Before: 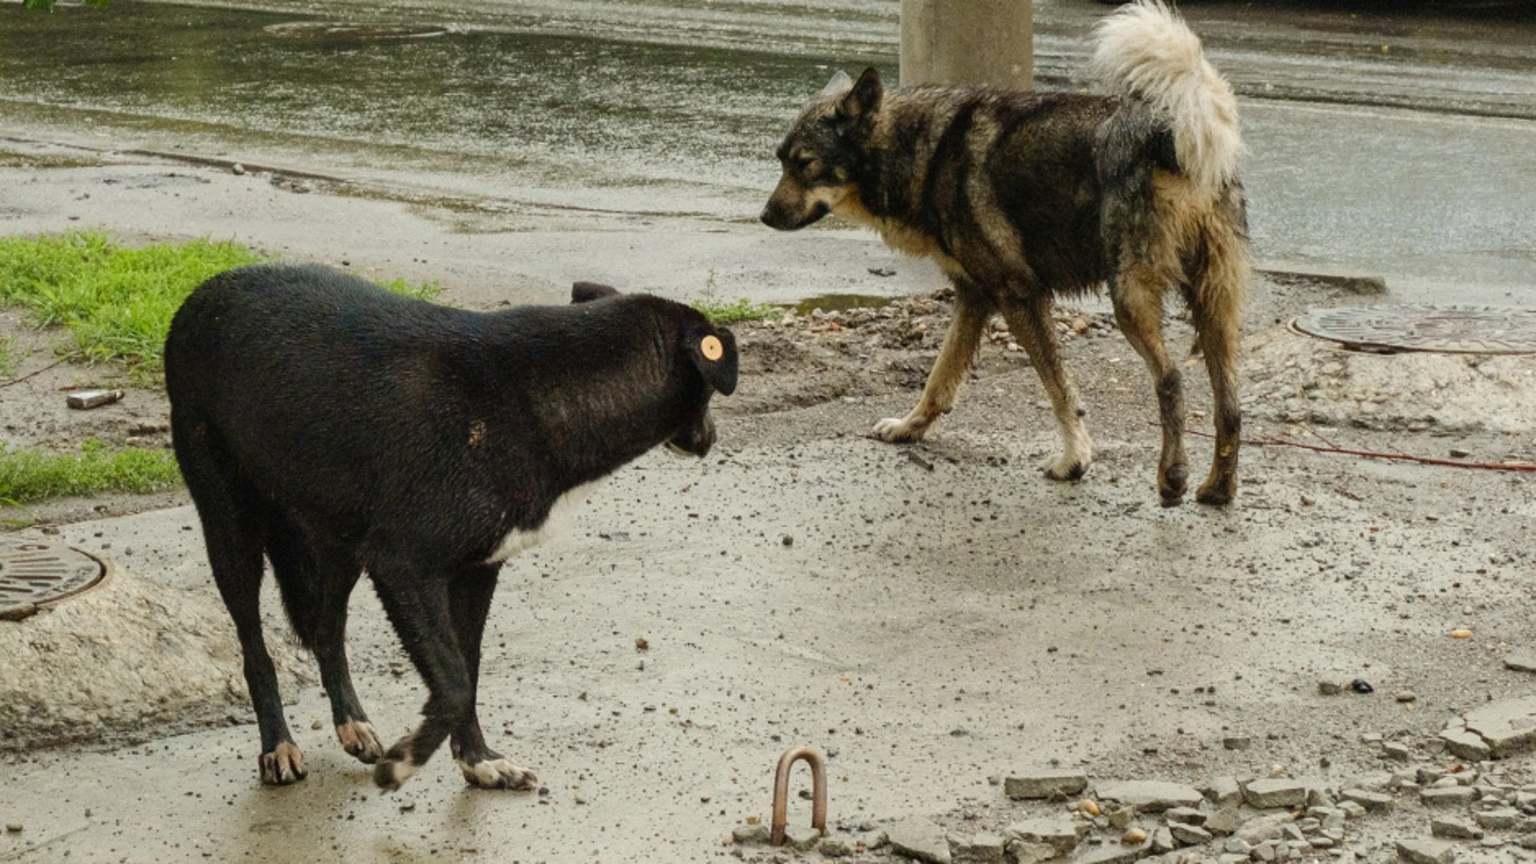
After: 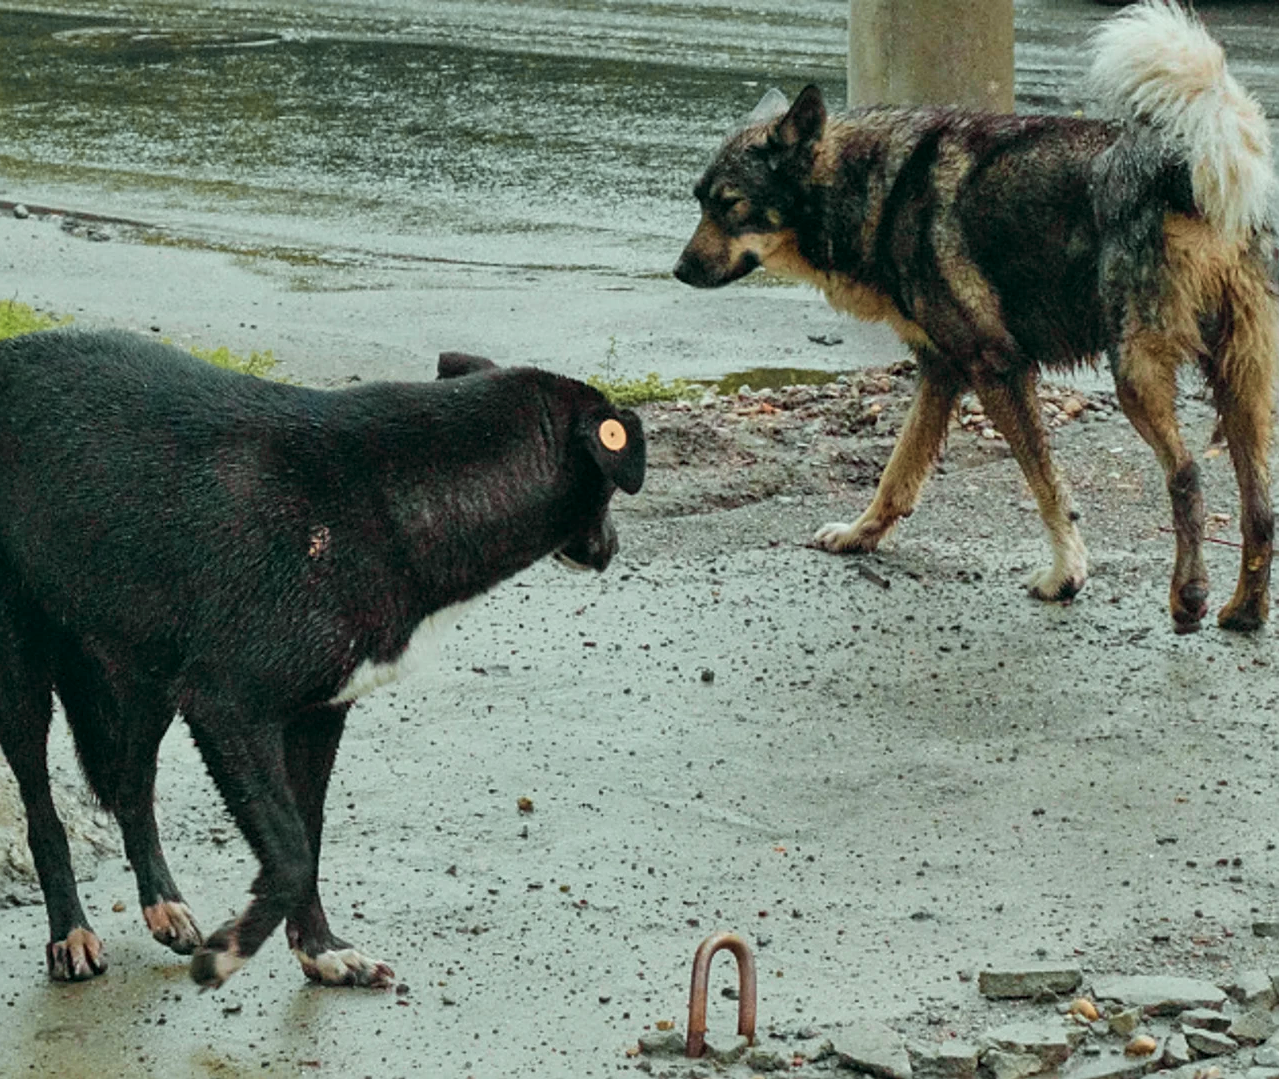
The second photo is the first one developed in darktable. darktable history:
shadows and highlights: soften with gaussian
crop and rotate: left 14.436%, right 18.898%
velvia: on, module defaults
tone curve: curves: ch0 [(0, 0) (0.822, 0.825) (0.994, 0.955)]; ch1 [(0, 0) (0.226, 0.261) (0.383, 0.397) (0.46, 0.46) (0.498, 0.479) (0.524, 0.523) (0.578, 0.575) (1, 1)]; ch2 [(0, 0) (0.438, 0.456) (0.5, 0.498) (0.547, 0.515) (0.597, 0.58) (0.629, 0.603) (1, 1)], color space Lab, independent channels, preserve colors none
sharpen: on, module defaults
exposure: exposure -0.05 EV
